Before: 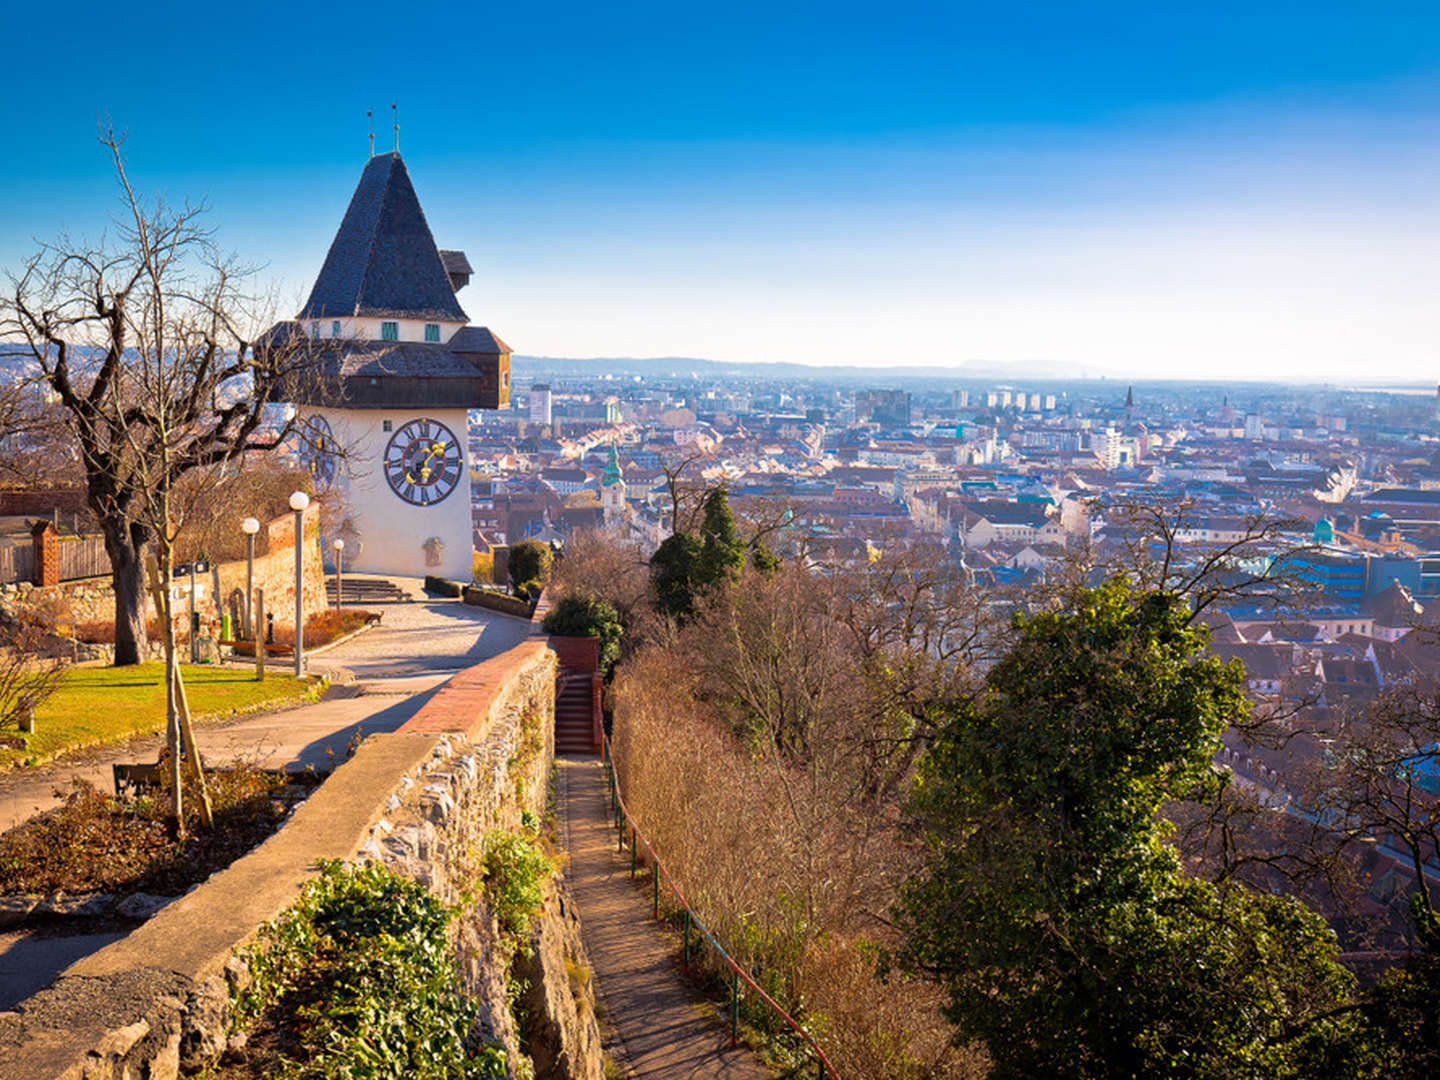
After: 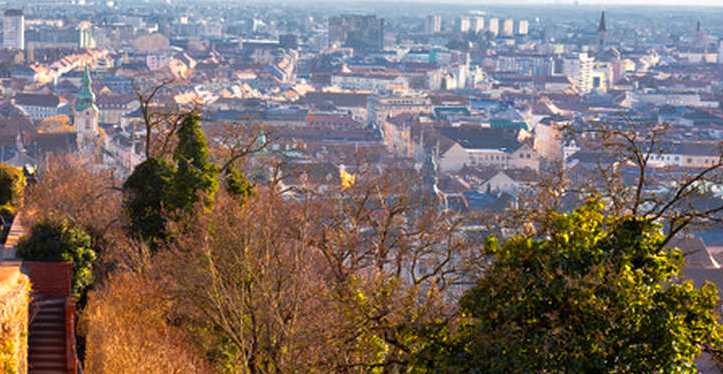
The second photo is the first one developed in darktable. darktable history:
crop: left 36.607%, top 34.735%, right 13.146%, bottom 30.611%
color zones: curves: ch0 [(0, 0.511) (0.143, 0.531) (0.286, 0.56) (0.429, 0.5) (0.571, 0.5) (0.714, 0.5) (0.857, 0.5) (1, 0.5)]; ch1 [(0, 0.525) (0.143, 0.705) (0.286, 0.715) (0.429, 0.35) (0.571, 0.35) (0.714, 0.35) (0.857, 0.4) (1, 0.4)]; ch2 [(0, 0.572) (0.143, 0.512) (0.286, 0.473) (0.429, 0.45) (0.571, 0.5) (0.714, 0.5) (0.857, 0.518) (1, 0.518)]
